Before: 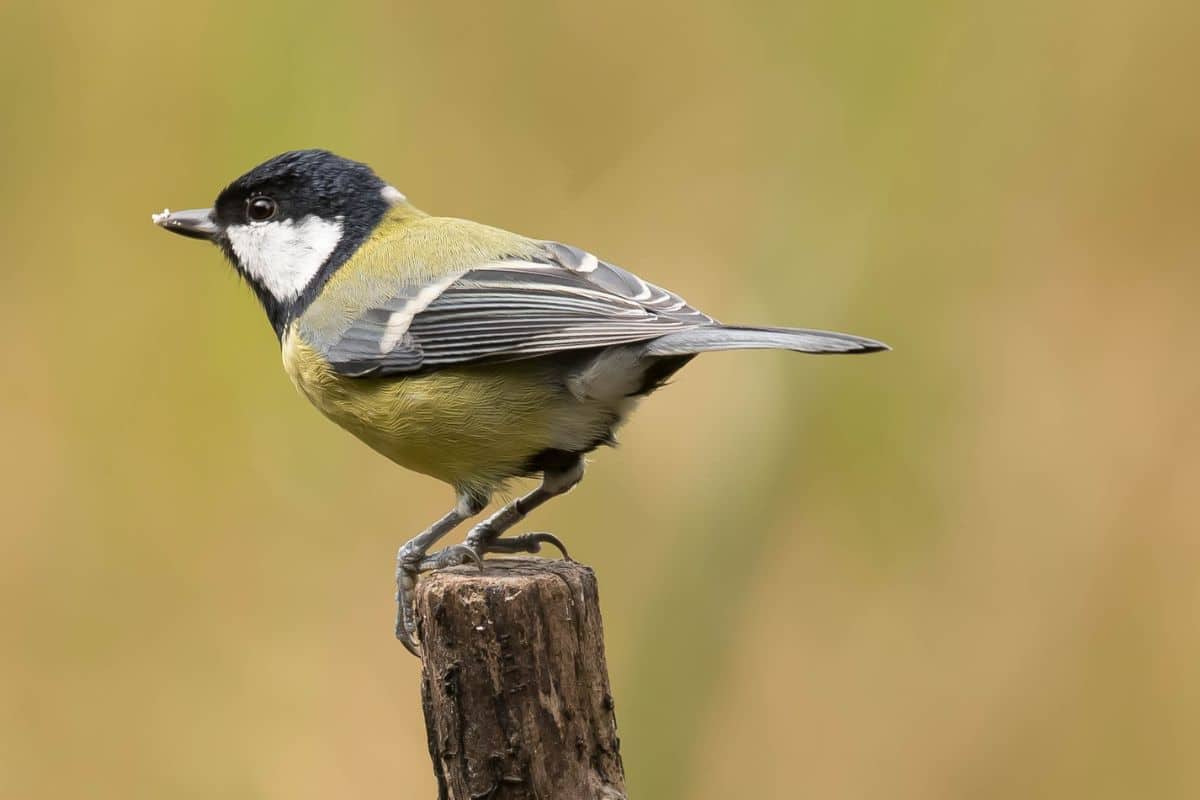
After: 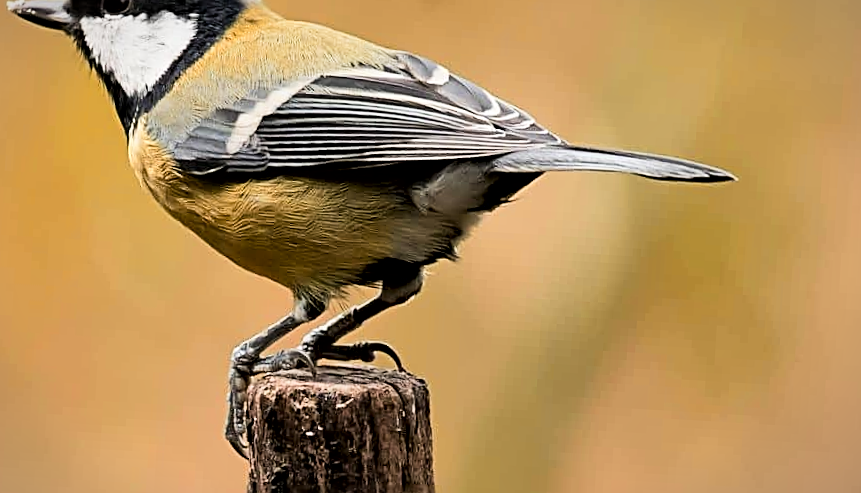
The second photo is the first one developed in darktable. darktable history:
vignetting: fall-off start 97.53%, fall-off radius 101.19%, width/height ratio 1.364
shadows and highlights: shadows 52.2, highlights -28.6, soften with gaussian
sharpen: radius 2.808, amount 0.716
tone equalizer: edges refinement/feathering 500, mask exposure compensation -1.57 EV, preserve details no
color zones: curves: ch1 [(0.235, 0.558) (0.75, 0.5)]; ch2 [(0.25, 0.462) (0.749, 0.457)], mix 100.41%
filmic rgb: black relative exposure -7.99 EV, white relative exposure 4.03 EV, hardness 4.14, contrast 1.377
local contrast: mode bilateral grid, contrast 25, coarseness 61, detail 151%, midtone range 0.2
crop and rotate: angle -3.4°, left 9.881%, top 21.063%, right 12.044%, bottom 11.82%
